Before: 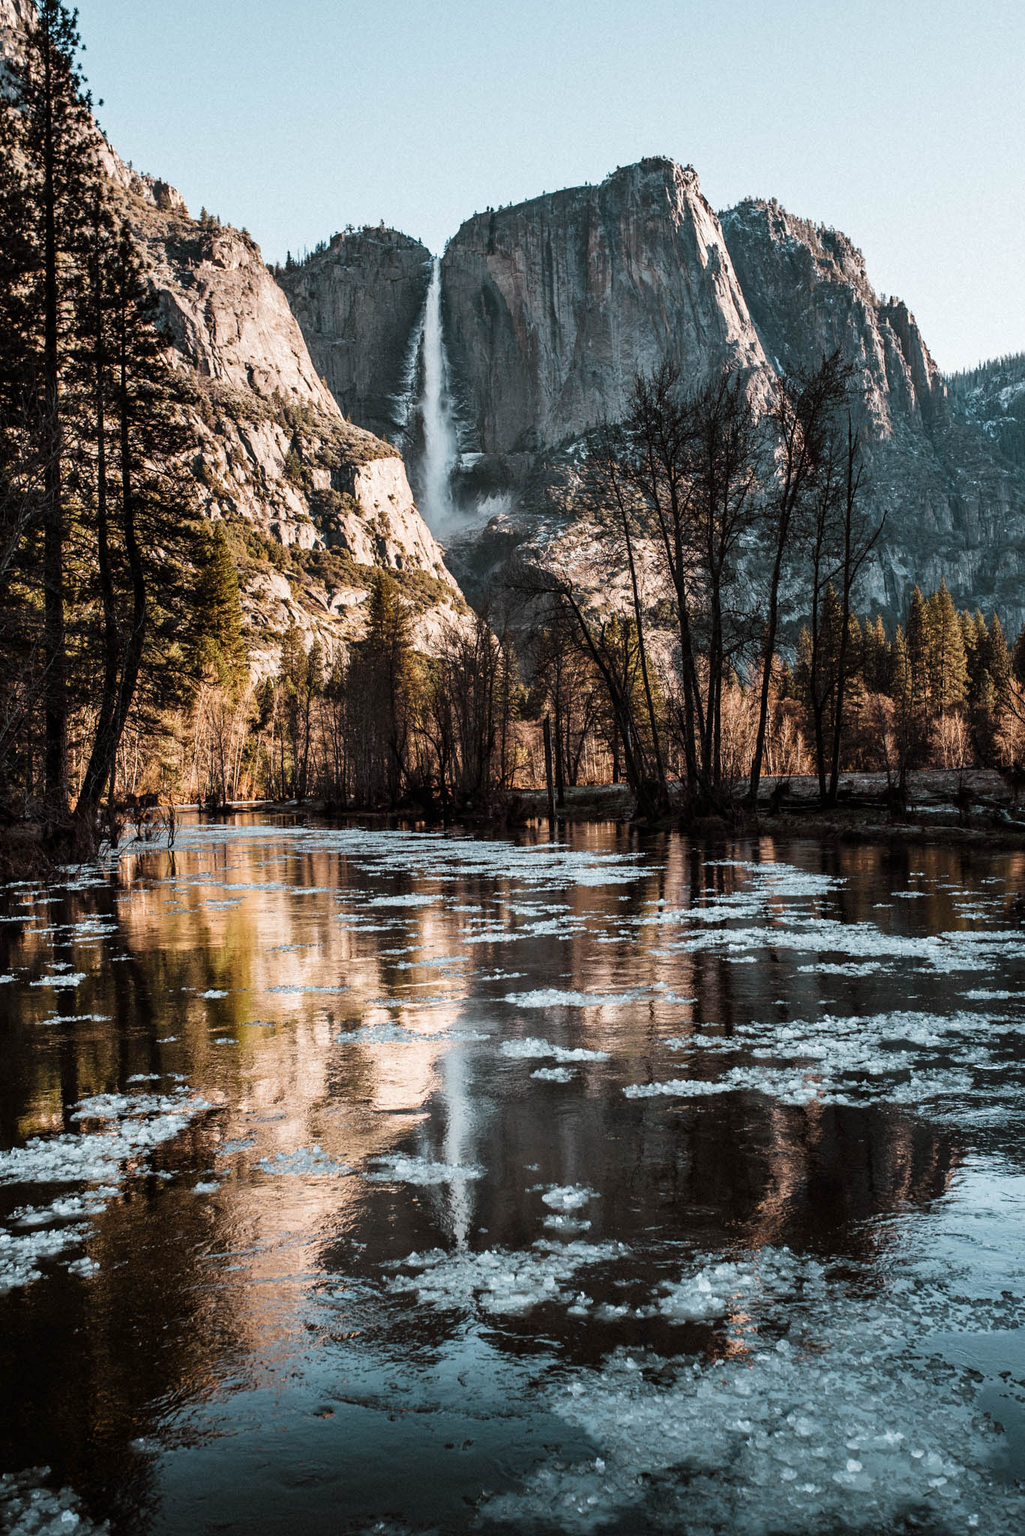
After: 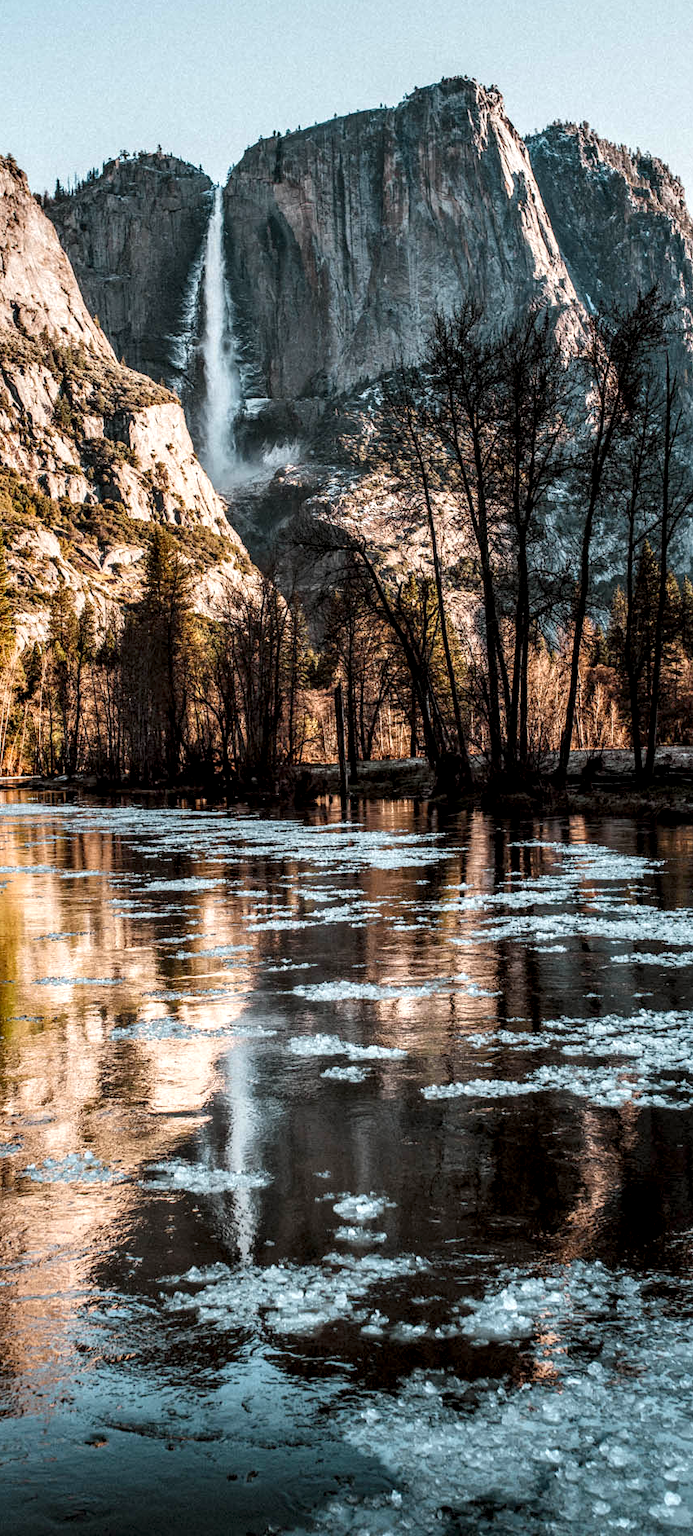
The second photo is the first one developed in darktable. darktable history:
local contrast: detail 150%
contrast brightness saturation: saturation 0.184
crop and rotate: left 23.005%, top 5.631%, right 14.728%, bottom 2.303%
